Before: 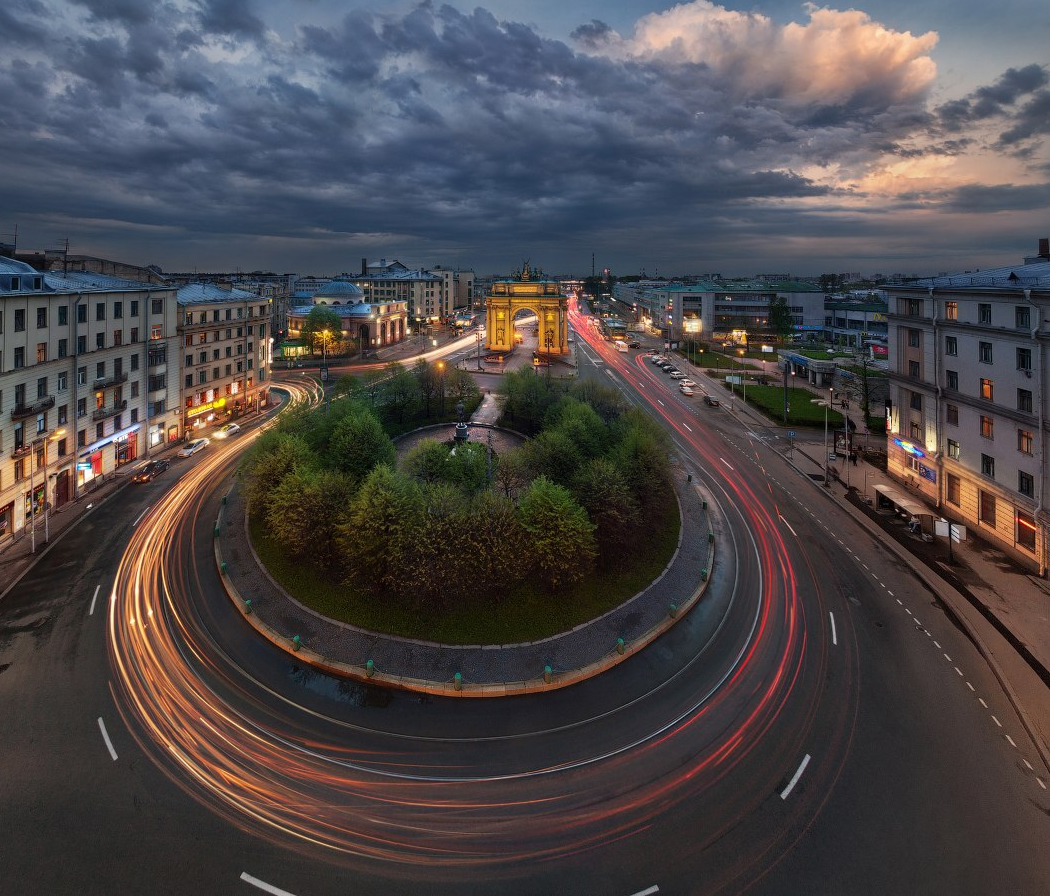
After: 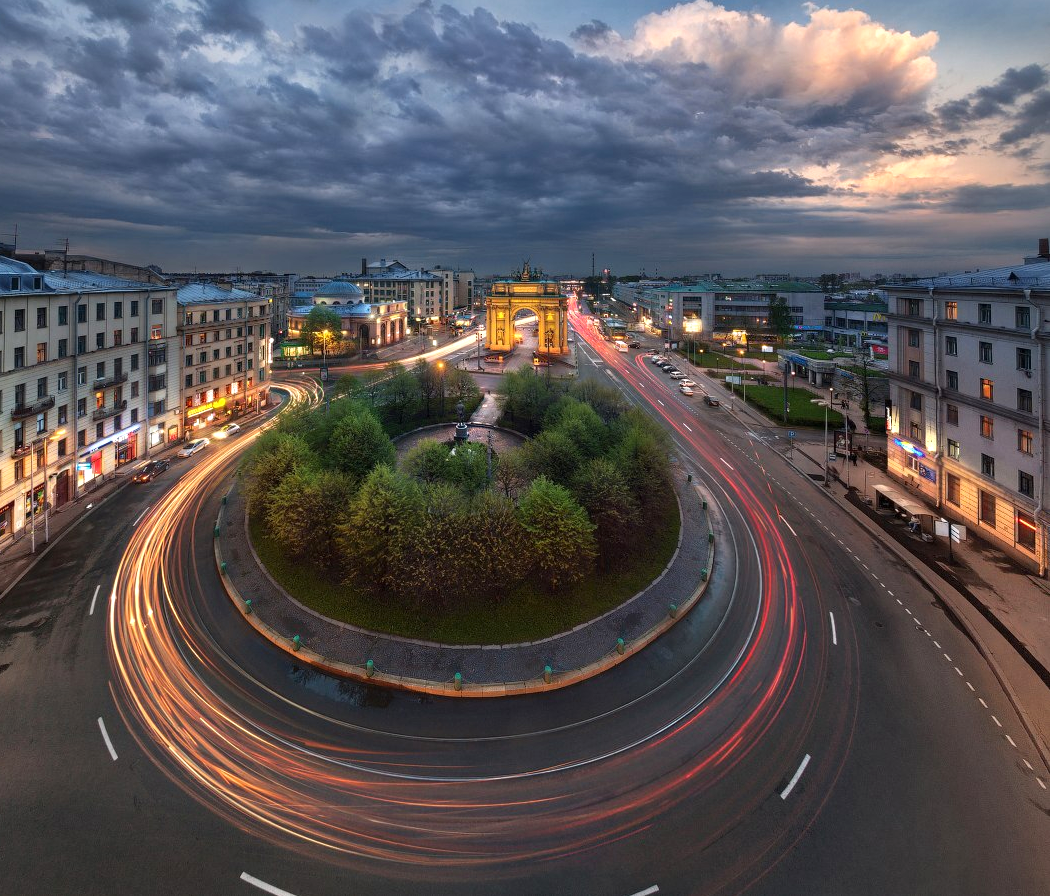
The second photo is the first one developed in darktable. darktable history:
exposure: exposure 0.556 EV, compensate exposure bias true, compensate highlight preservation false
